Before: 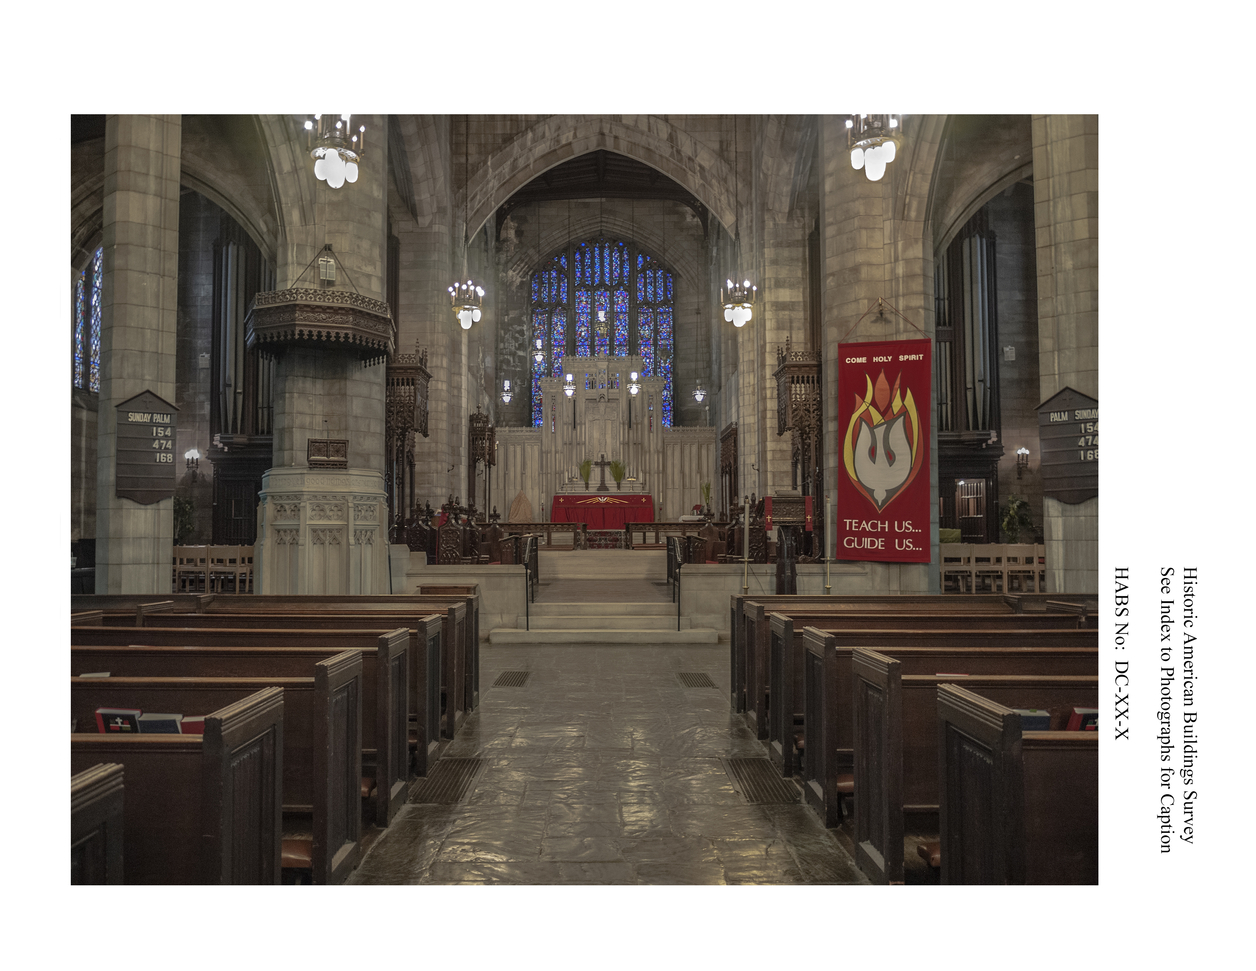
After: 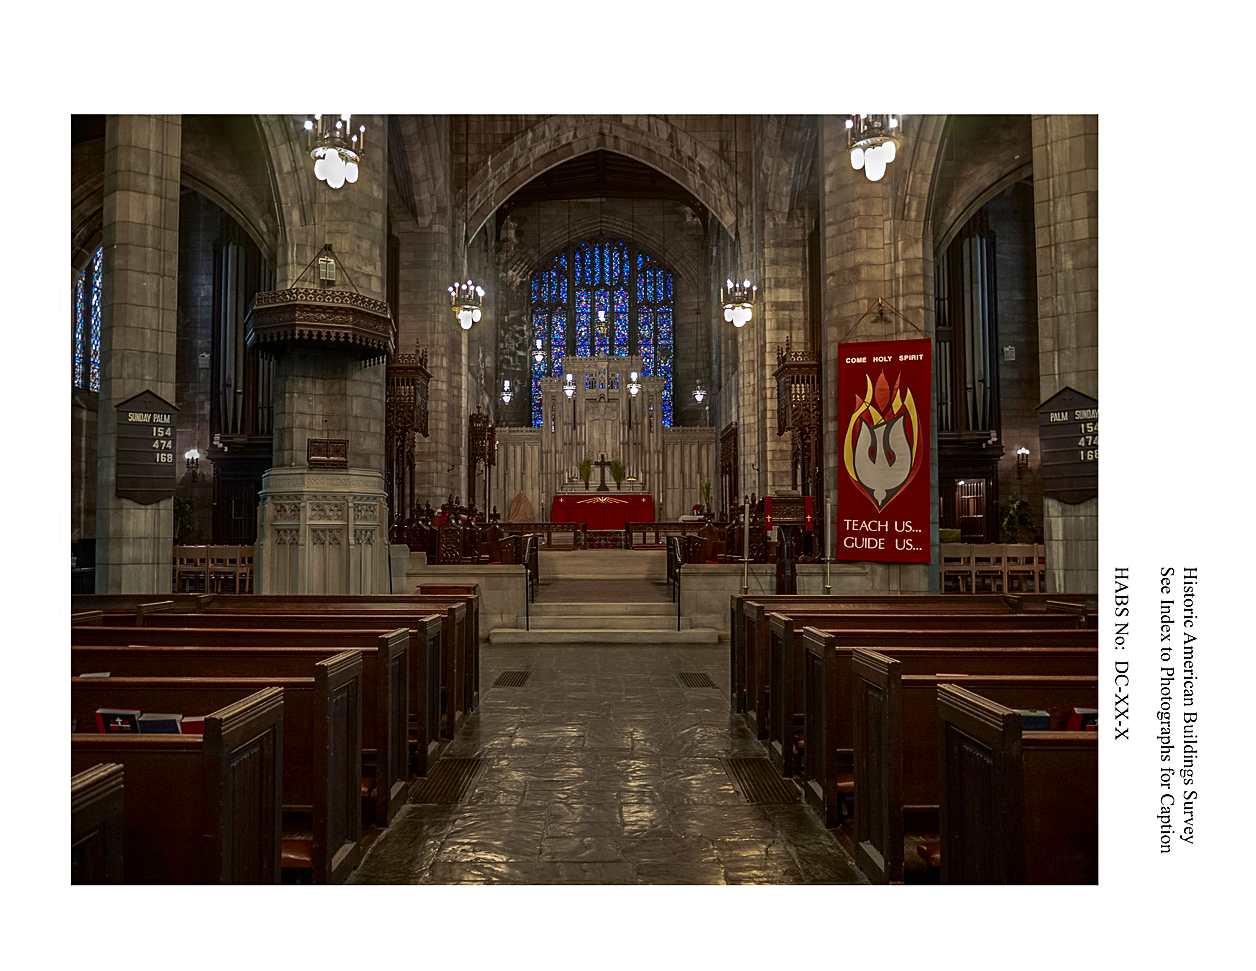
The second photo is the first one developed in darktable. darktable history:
contrast brightness saturation: contrast 0.188, brightness -0.102, saturation 0.206
sharpen: on, module defaults
